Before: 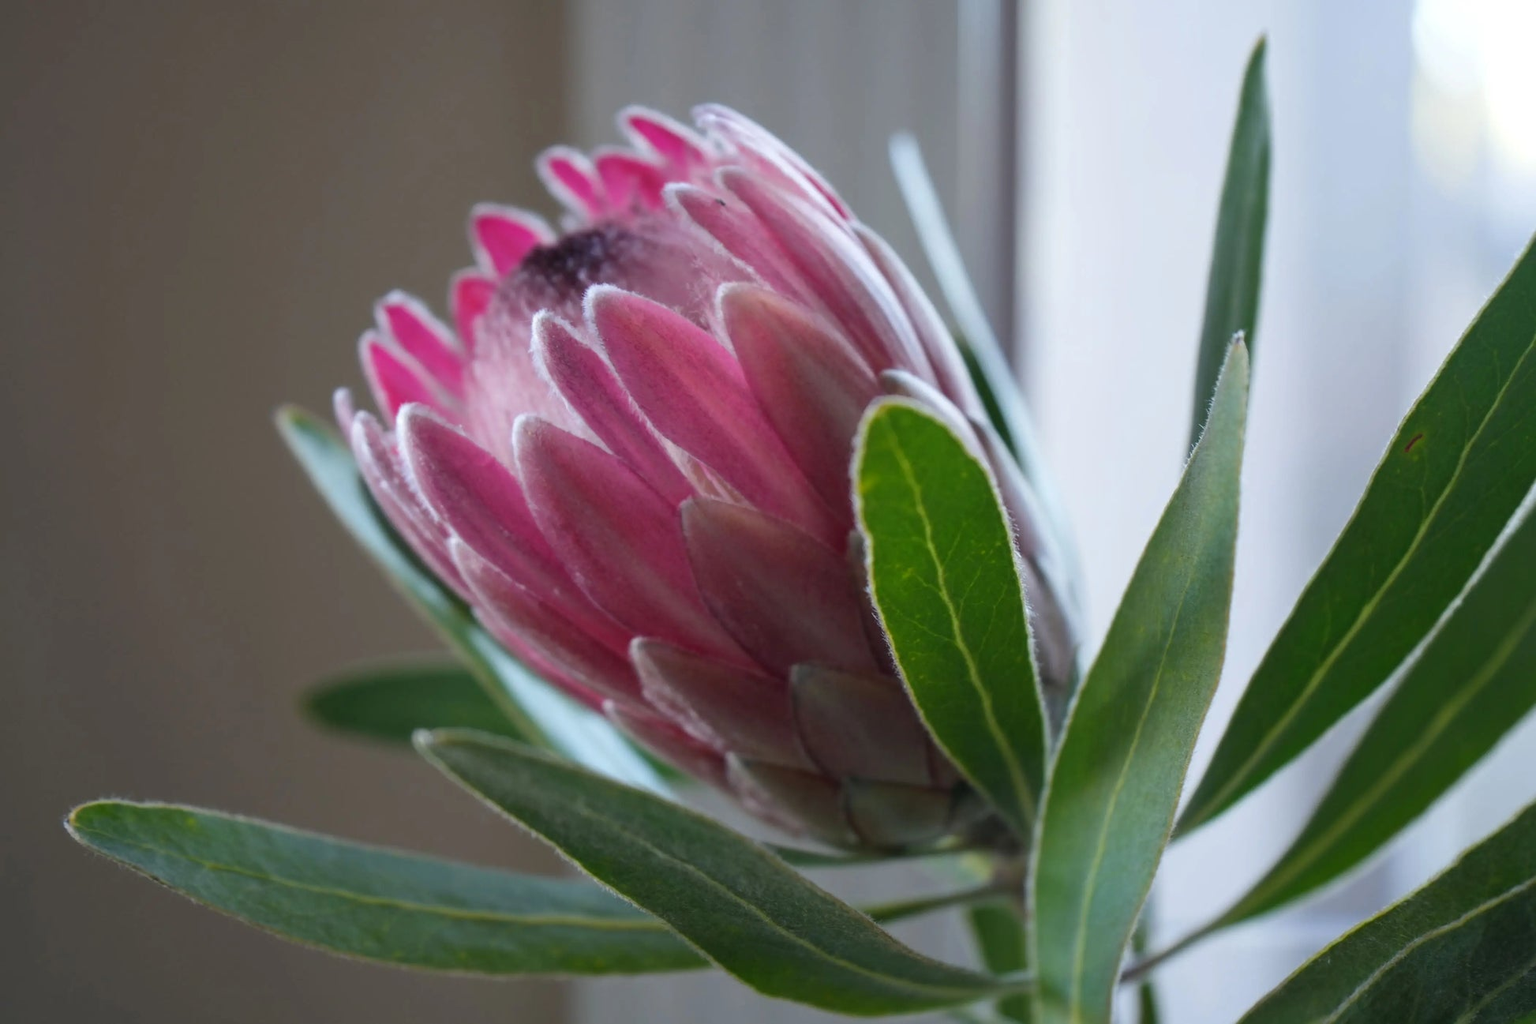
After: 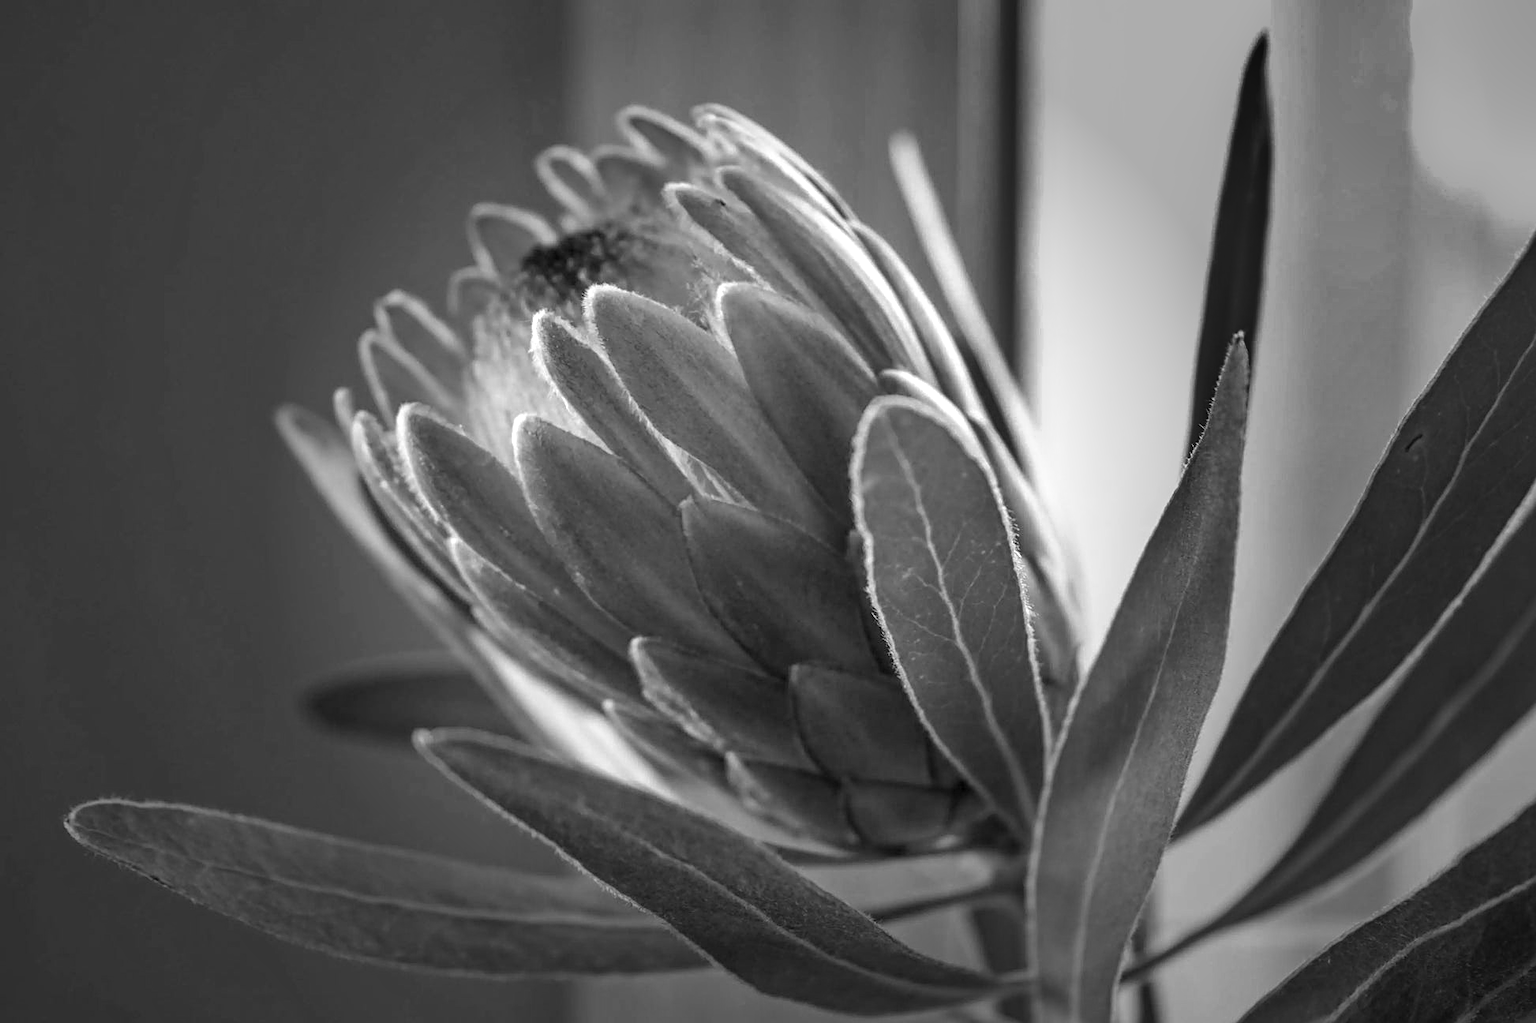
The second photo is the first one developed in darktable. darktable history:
exposure: exposure 0.6 EV, compensate highlight preservation false
monochrome: a 16.06, b 15.48, size 1
shadows and highlights: shadows 30.63, highlights -63.22, shadows color adjustment 98%, highlights color adjustment 58.61%, soften with gaussian
local contrast: detail 130%
white balance: red 0.931, blue 1.11
haze removal: compatibility mode true, adaptive false
sharpen: on, module defaults
vignetting: fall-off start 31.28%, fall-off radius 34.64%, brightness -0.575
